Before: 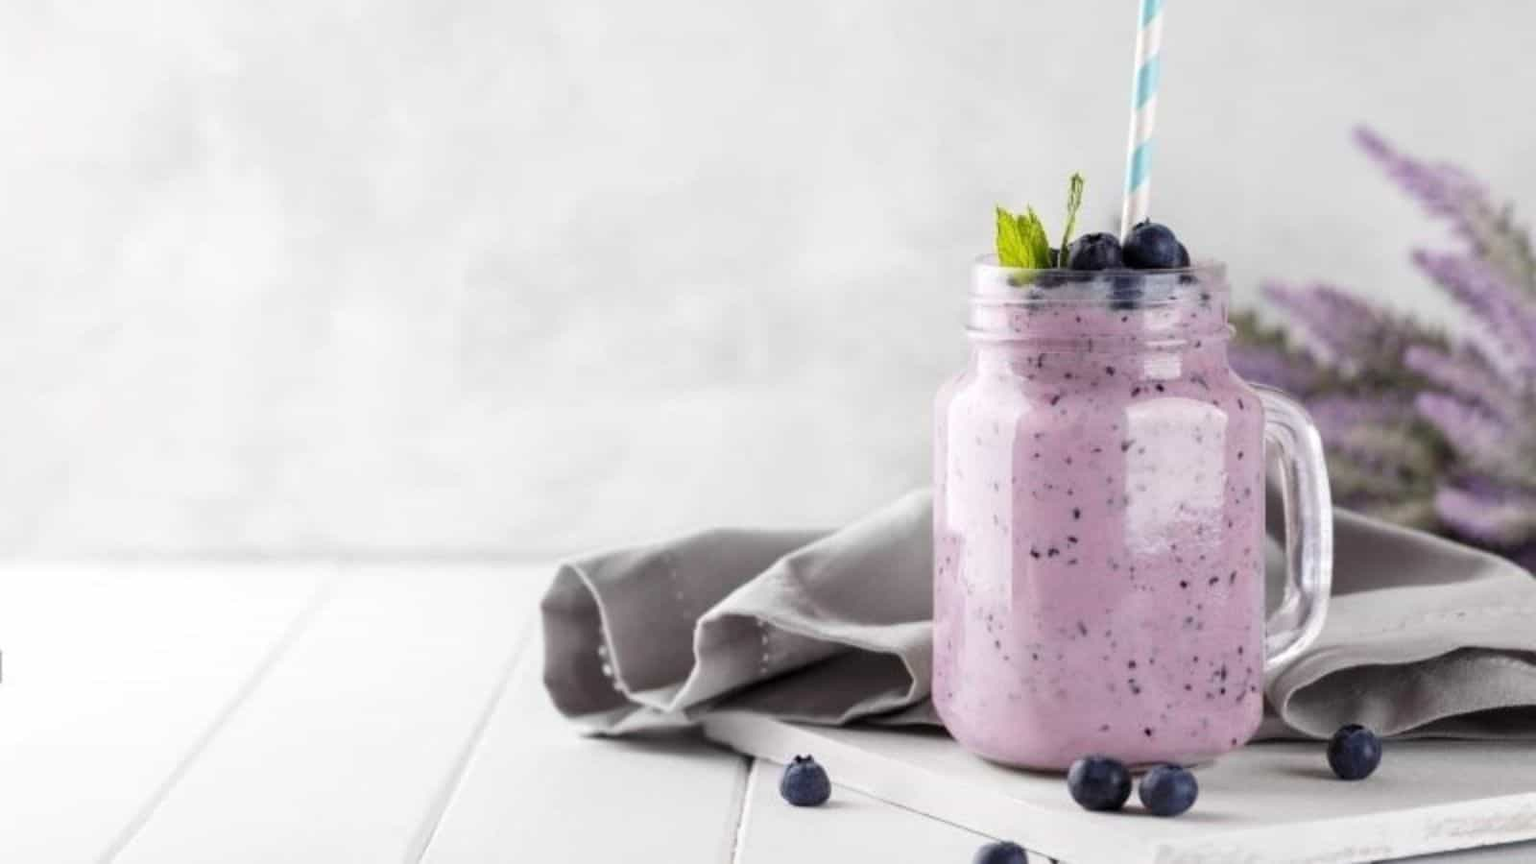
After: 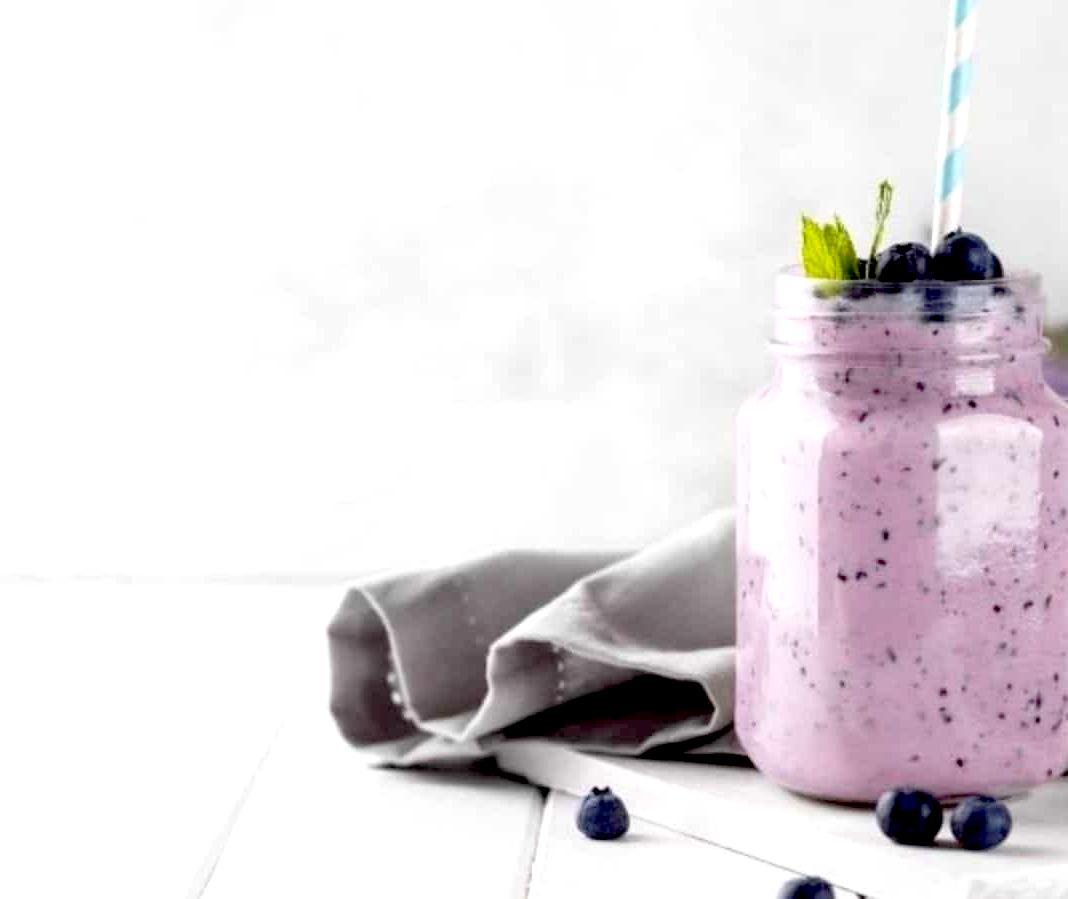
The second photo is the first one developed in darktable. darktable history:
crop and rotate: left 14.822%, right 18.425%
exposure: black level correction 0.032, exposure 0.323 EV, compensate exposure bias true, compensate highlight preservation false
